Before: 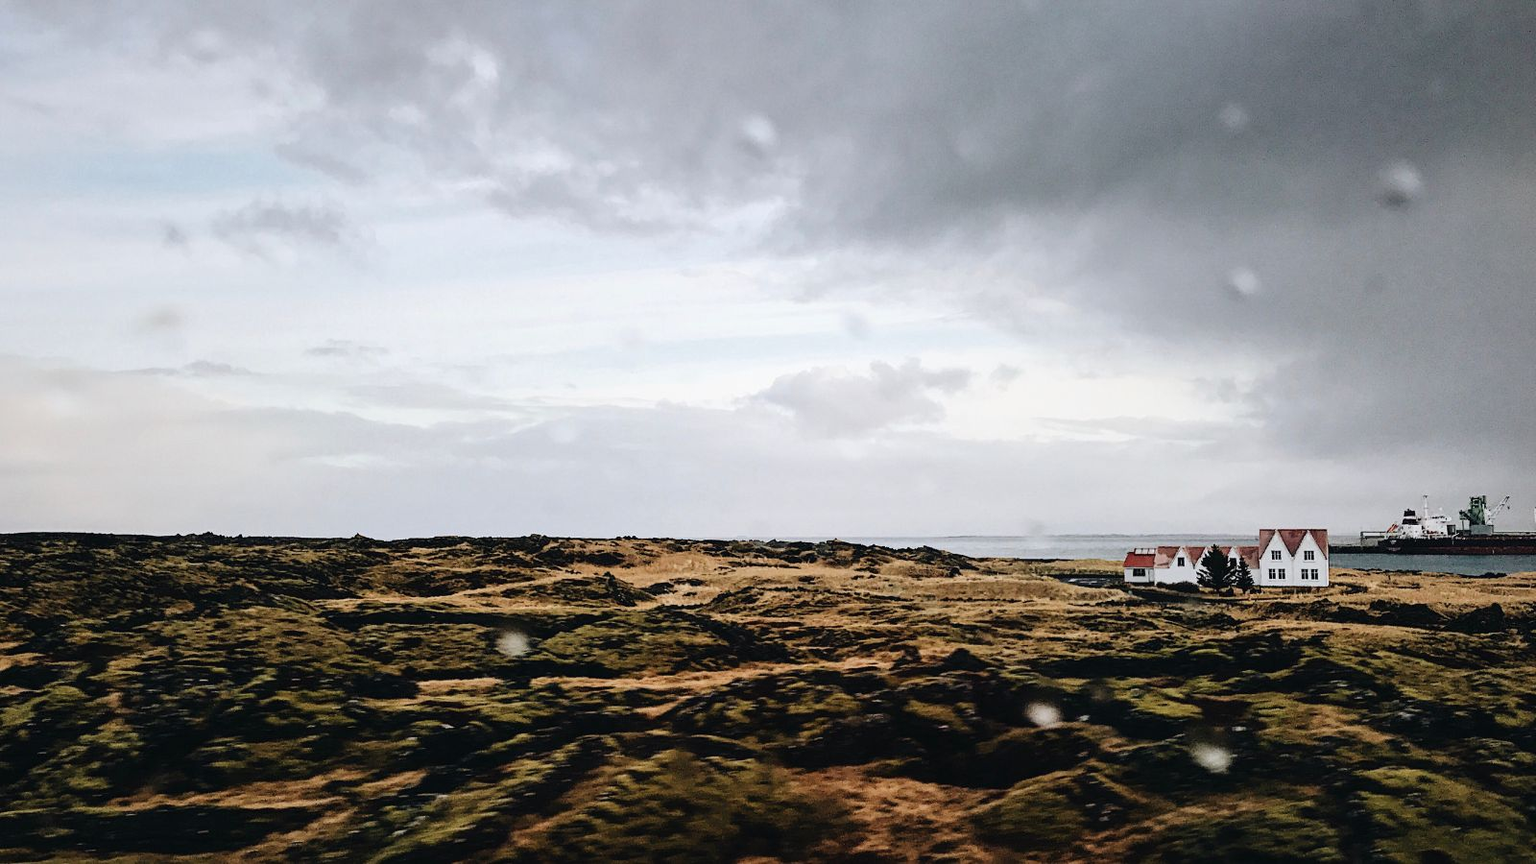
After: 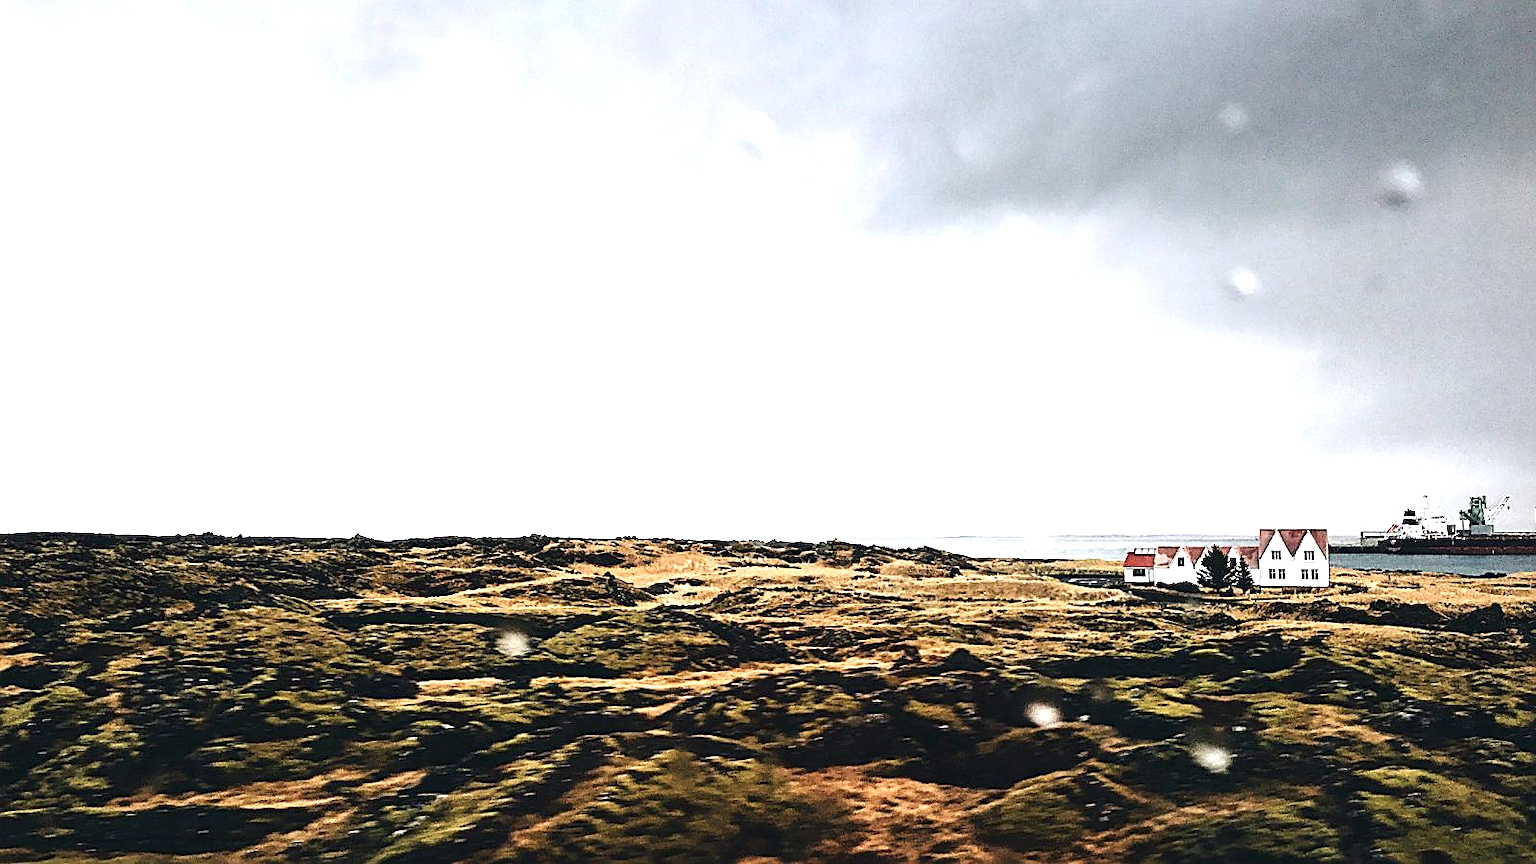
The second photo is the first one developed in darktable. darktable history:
sharpen: on, module defaults
exposure: exposure 1.15 EV, compensate highlight preservation false
